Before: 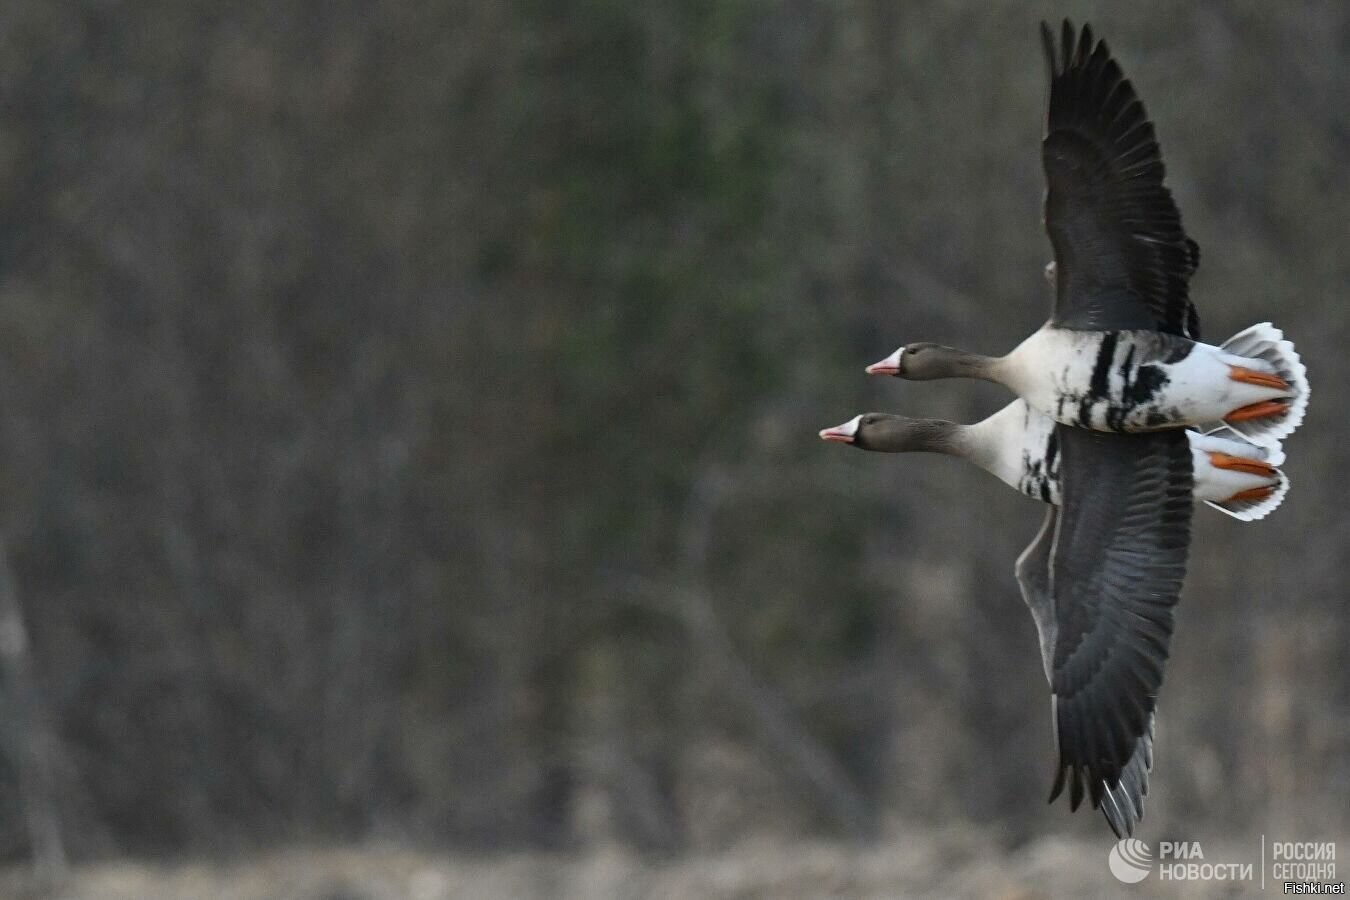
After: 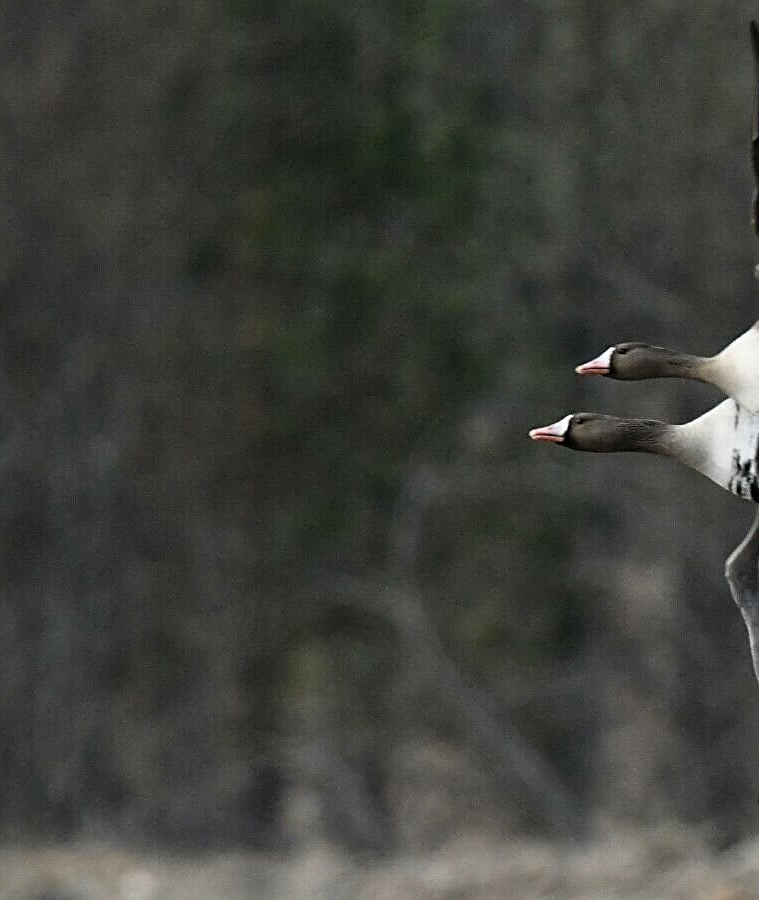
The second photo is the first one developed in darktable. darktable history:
sharpen: amount 0.6
color balance: output saturation 120%
filmic rgb: white relative exposure 2.45 EV, hardness 6.33
crop: left 21.496%, right 22.254%
